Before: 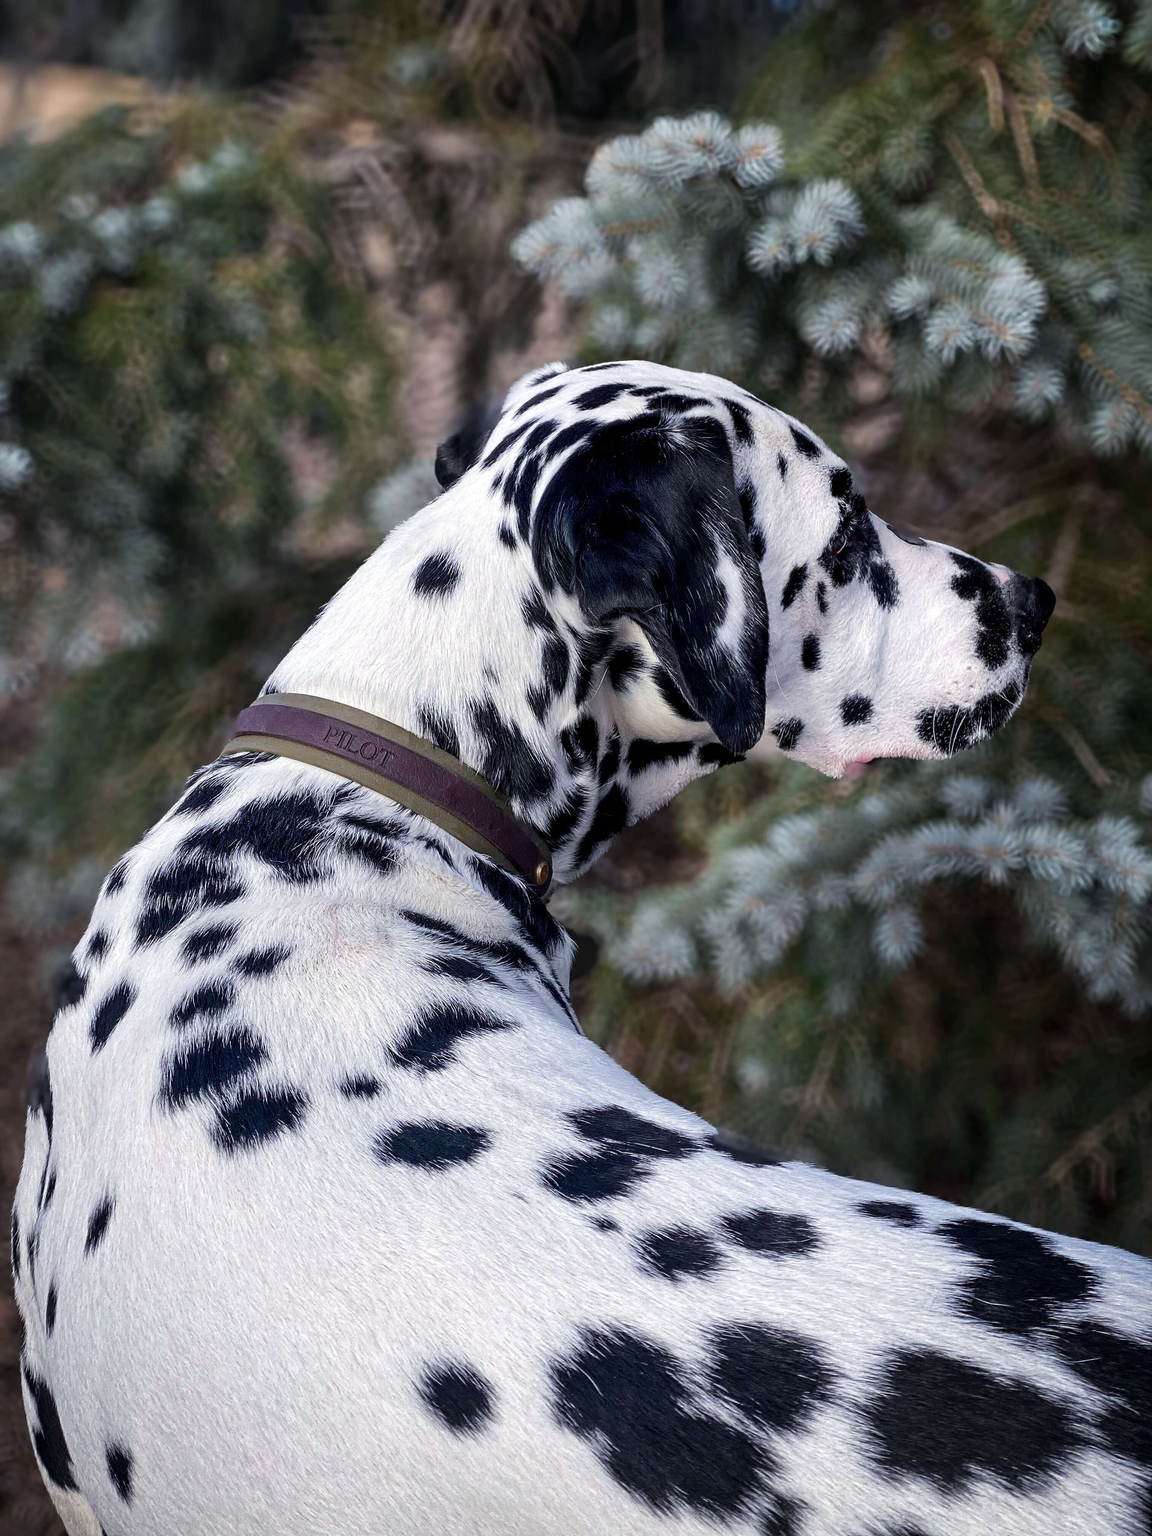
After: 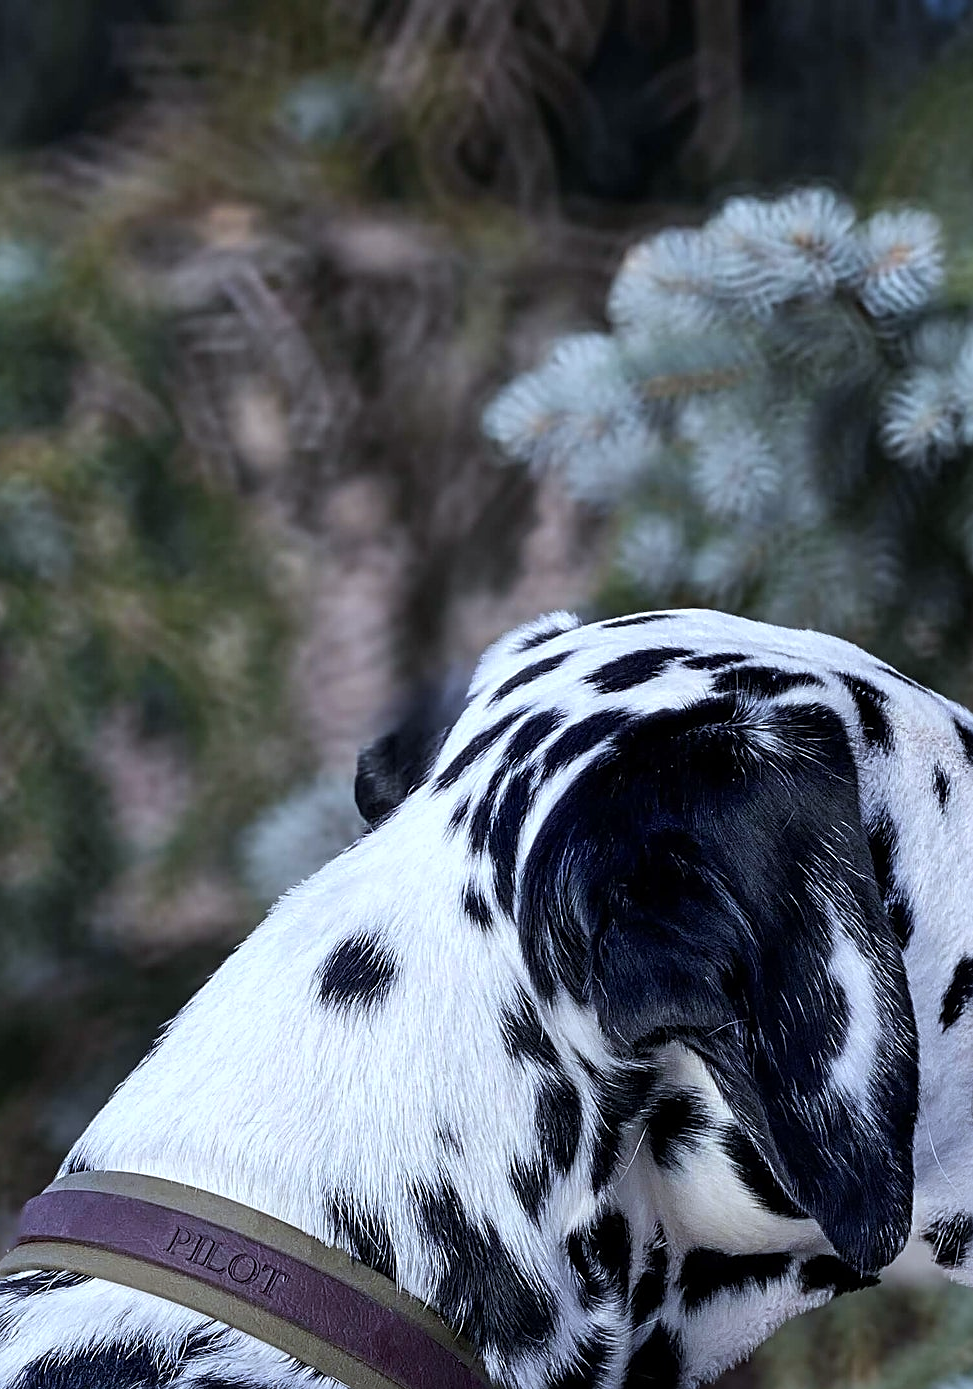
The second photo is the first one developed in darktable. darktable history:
white balance: red 0.924, blue 1.095
crop: left 19.556%, right 30.401%, bottom 46.458%
base curve: curves: ch0 [(0, 0) (0.297, 0.298) (1, 1)], preserve colors none
sharpen: on, module defaults
